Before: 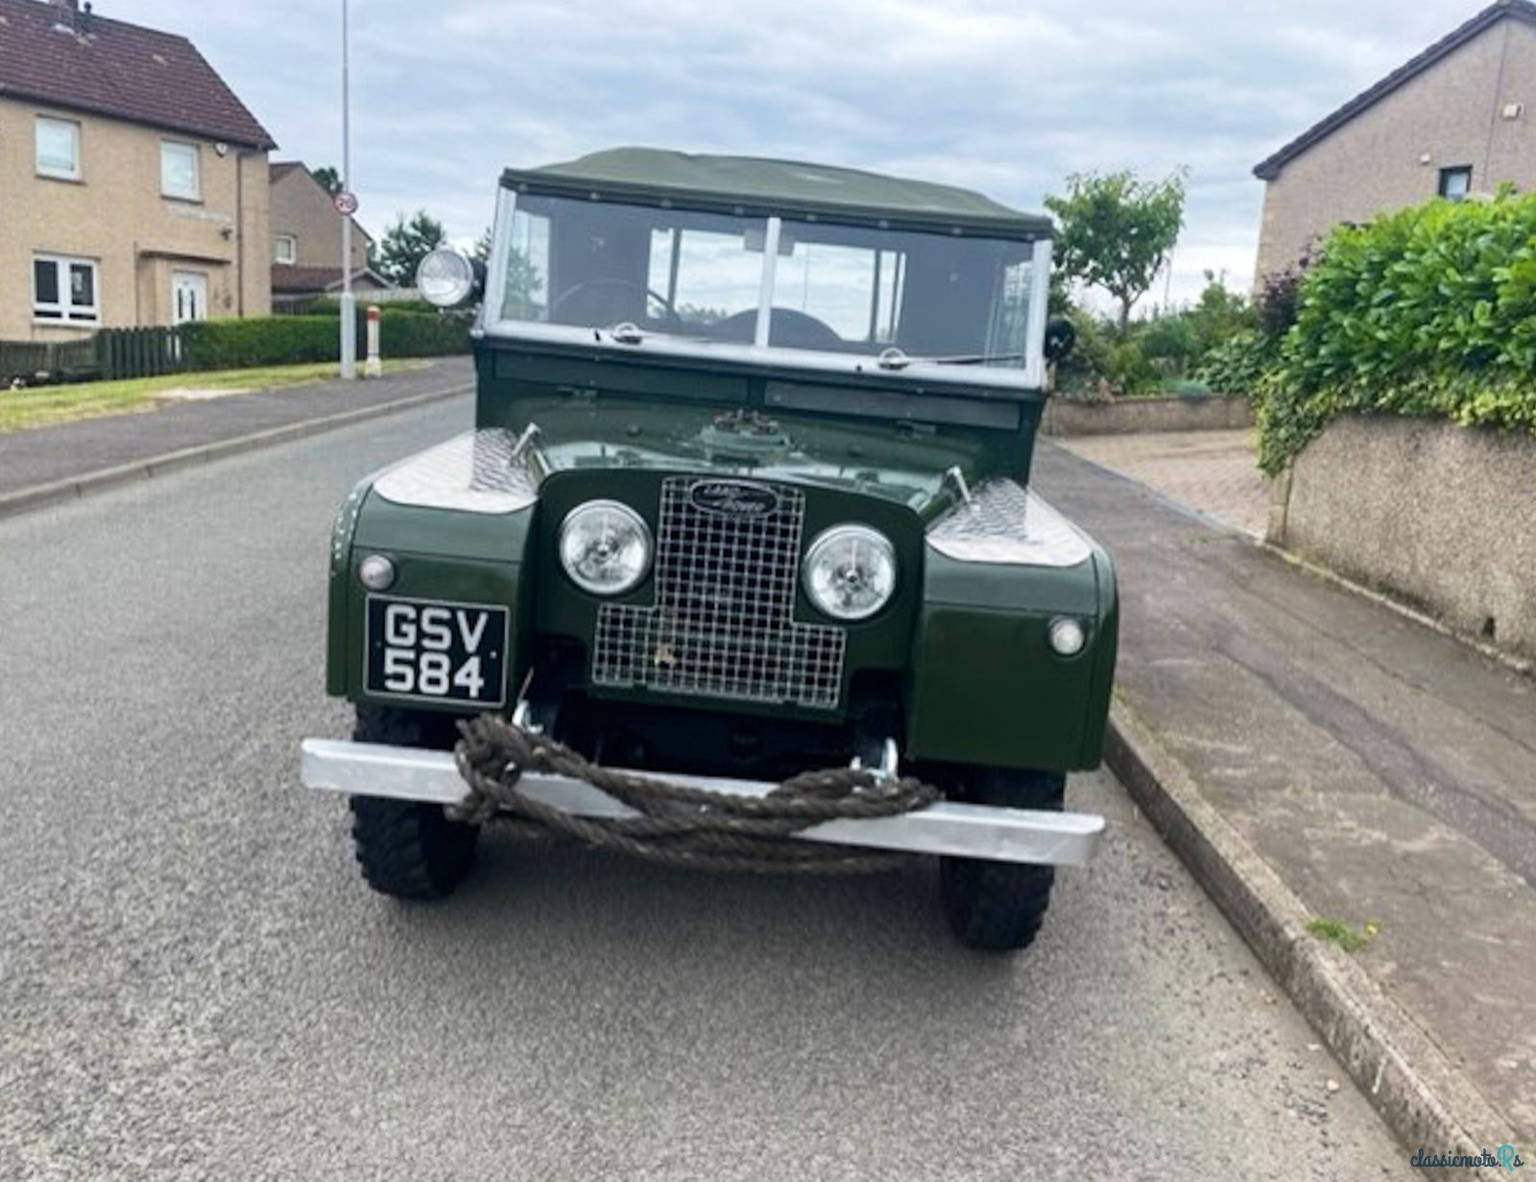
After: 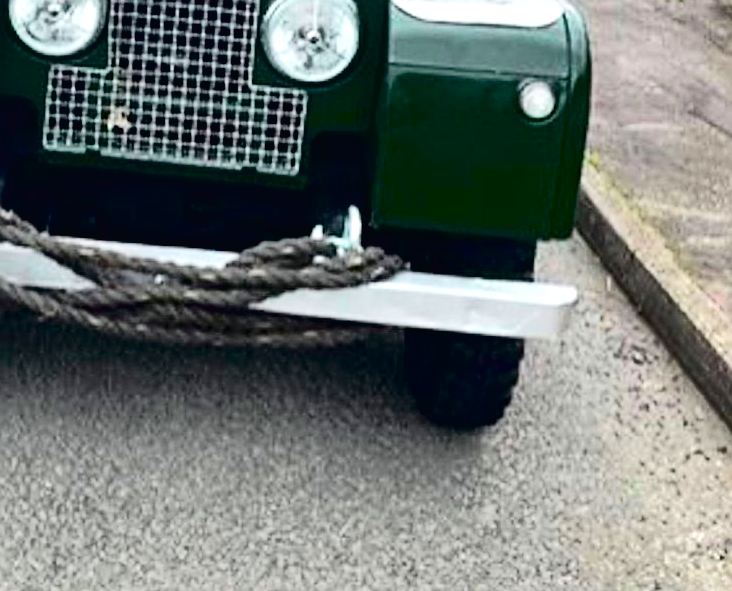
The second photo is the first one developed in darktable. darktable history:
exposure: black level correction 0.008, exposure 0.976 EV, compensate highlight preservation false
crop: left 35.929%, top 45.801%, right 18.203%, bottom 6.167%
tone curve: curves: ch0 [(0, 0.014) (0.17, 0.099) (0.398, 0.423) (0.728, 0.808) (0.877, 0.91) (0.99, 0.955)]; ch1 [(0, 0) (0.377, 0.325) (0.493, 0.491) (0.505, 0.504) (0.515, 0.515) (0.554, 0.575) (0.623, 0.643) (0.701, 0.718) (1, 1)]; ch2 [(0, 0) (0.423, 0.453) (0.481, 0.485) (0.501, 0.501) (0.531, 0.527) (0.586, 0.597) (0.663, 0.706) (0.717, 0.753) (1, 0.991)], color space Lab, independent channels, preserve colors none
sharpen: on, module defaults
shadows and highlights: white point adjustment -3.63, highlights -63.64, soften with gaussian
